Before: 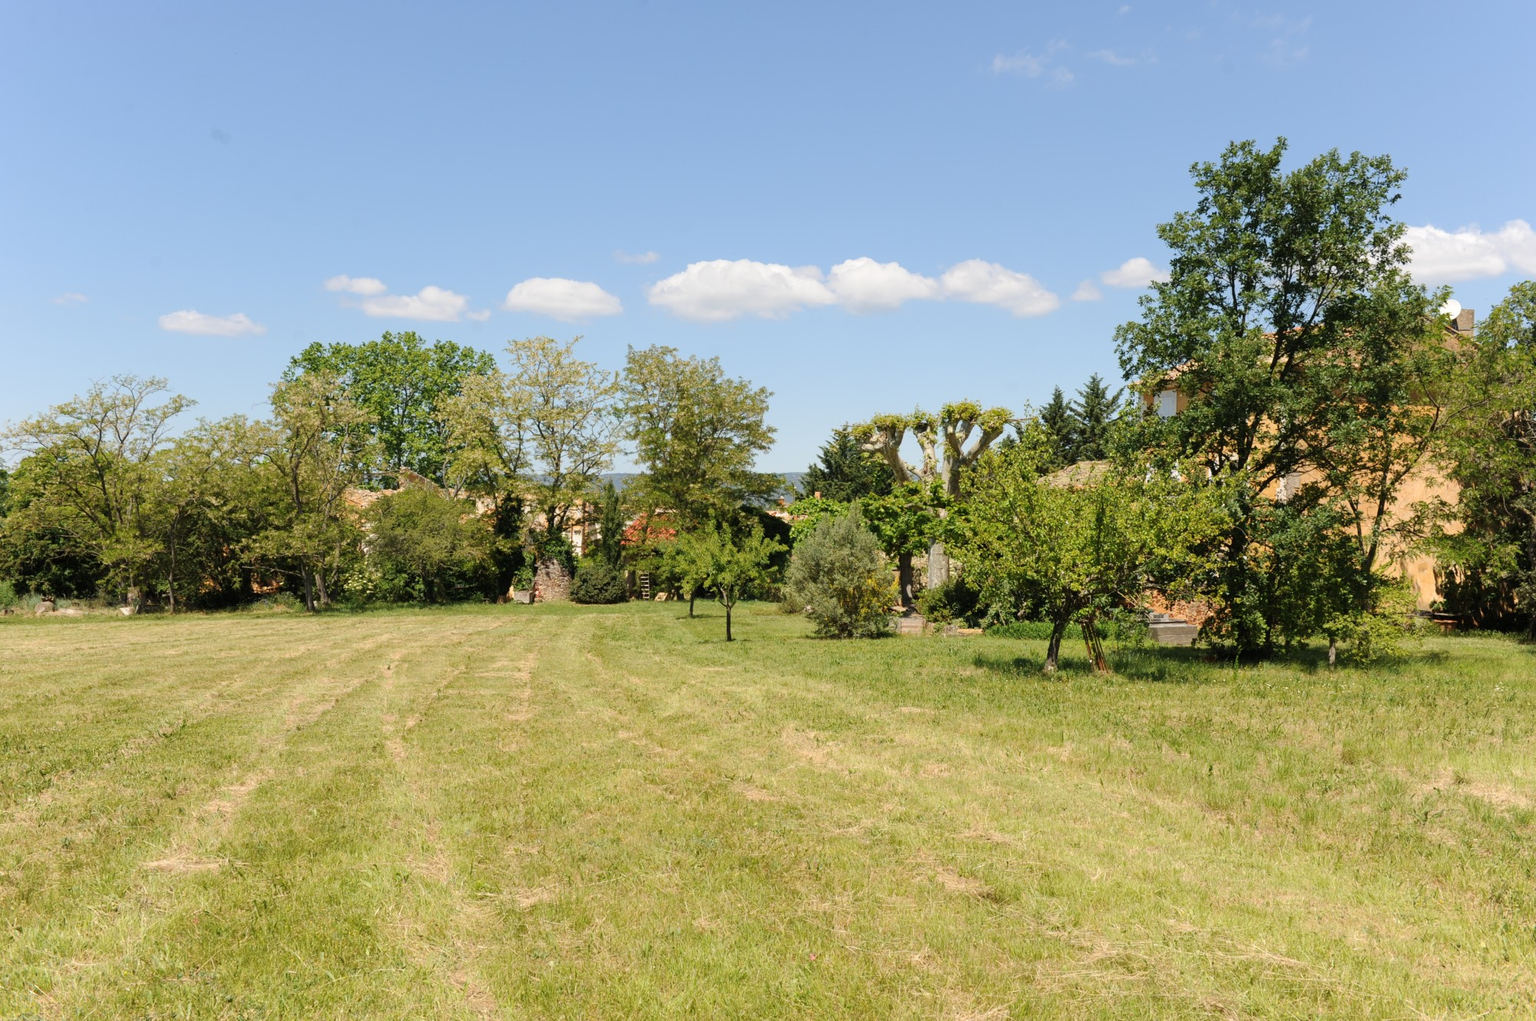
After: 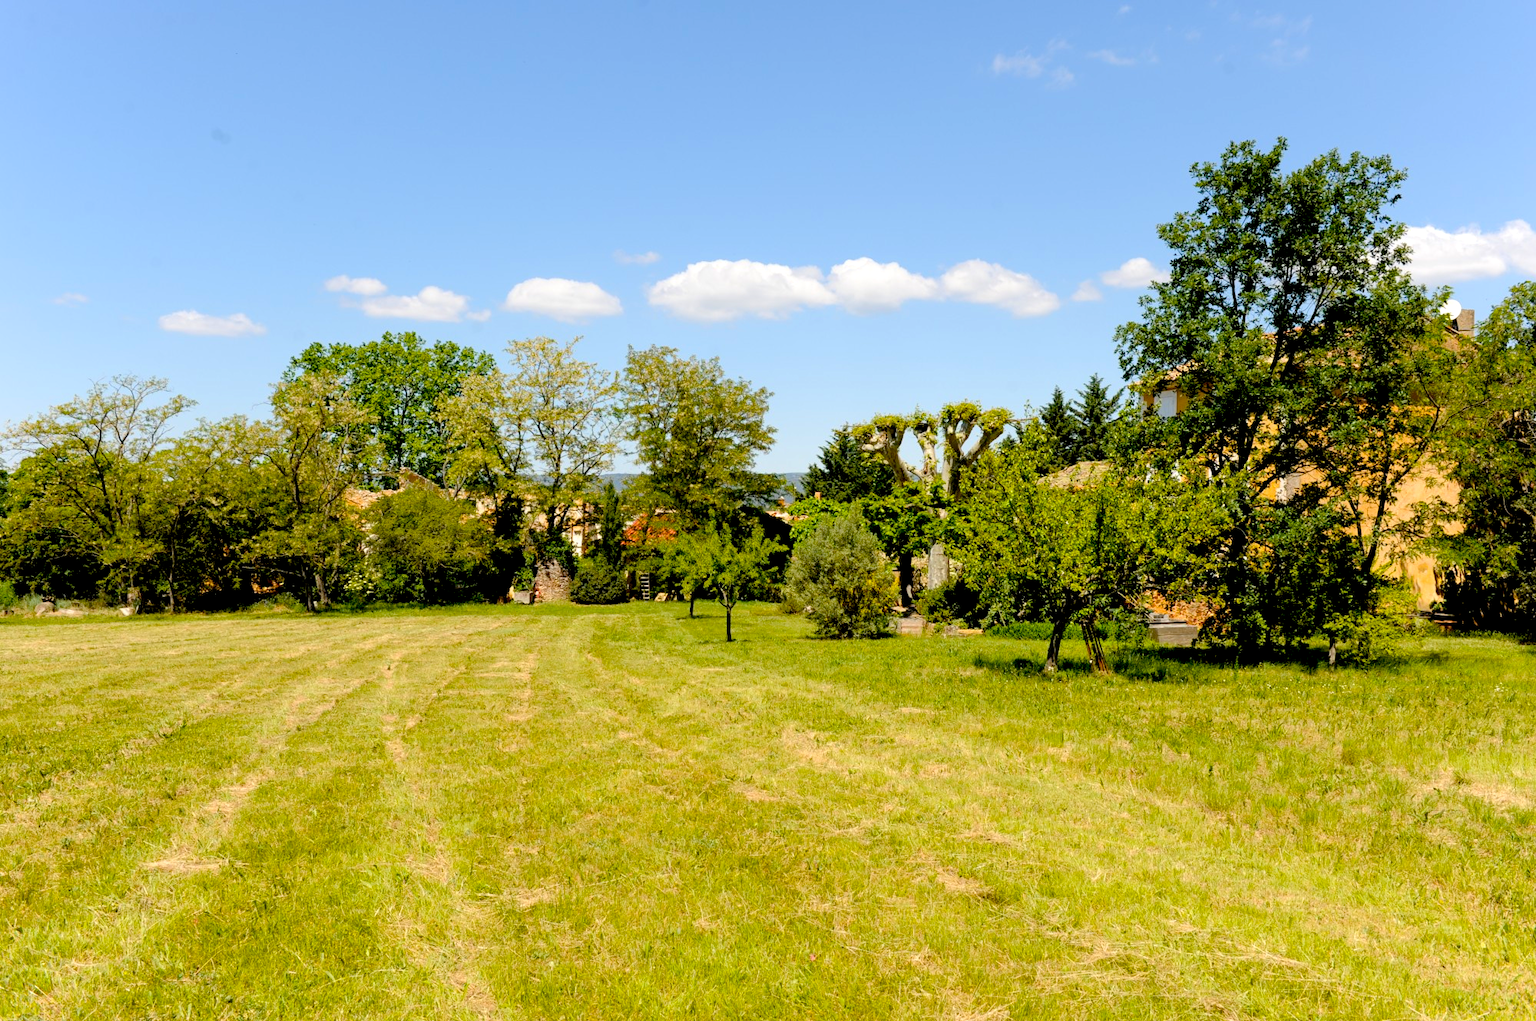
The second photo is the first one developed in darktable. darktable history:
contrast brightness saturation: saturation -0.053
exposure: black level correction 0.027, exposure 0.185 EV, compensate highlight preservation false
color balance rgb: linear chroma grading › global chroma 14.412%, perceptual saturation grading › global saturation 29.966%, global vibrance -23.197%
